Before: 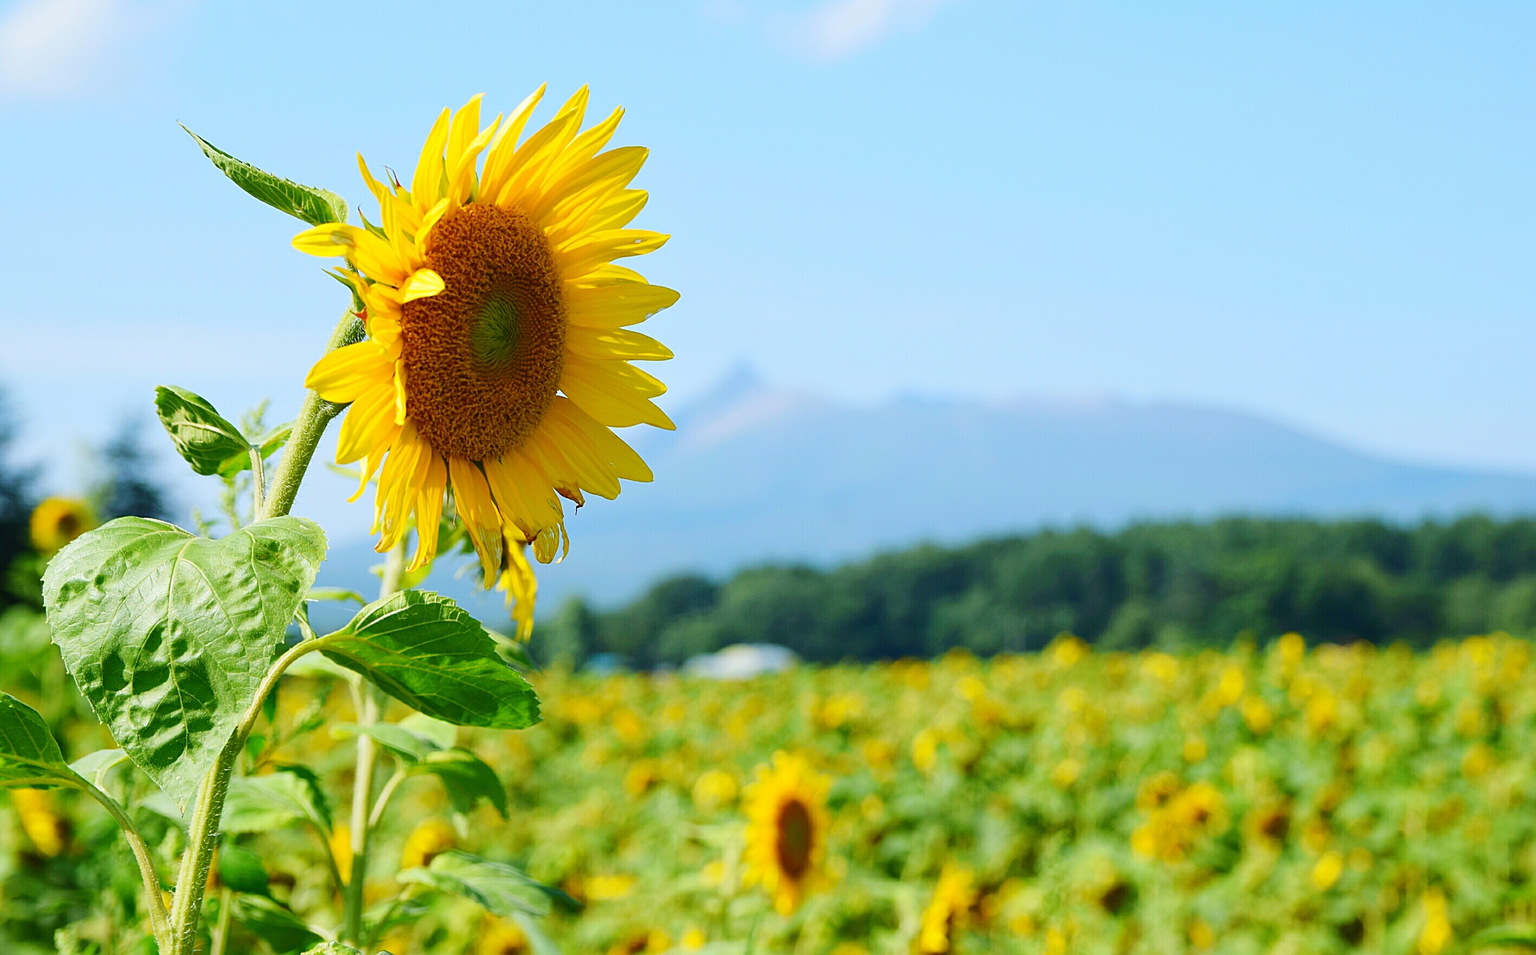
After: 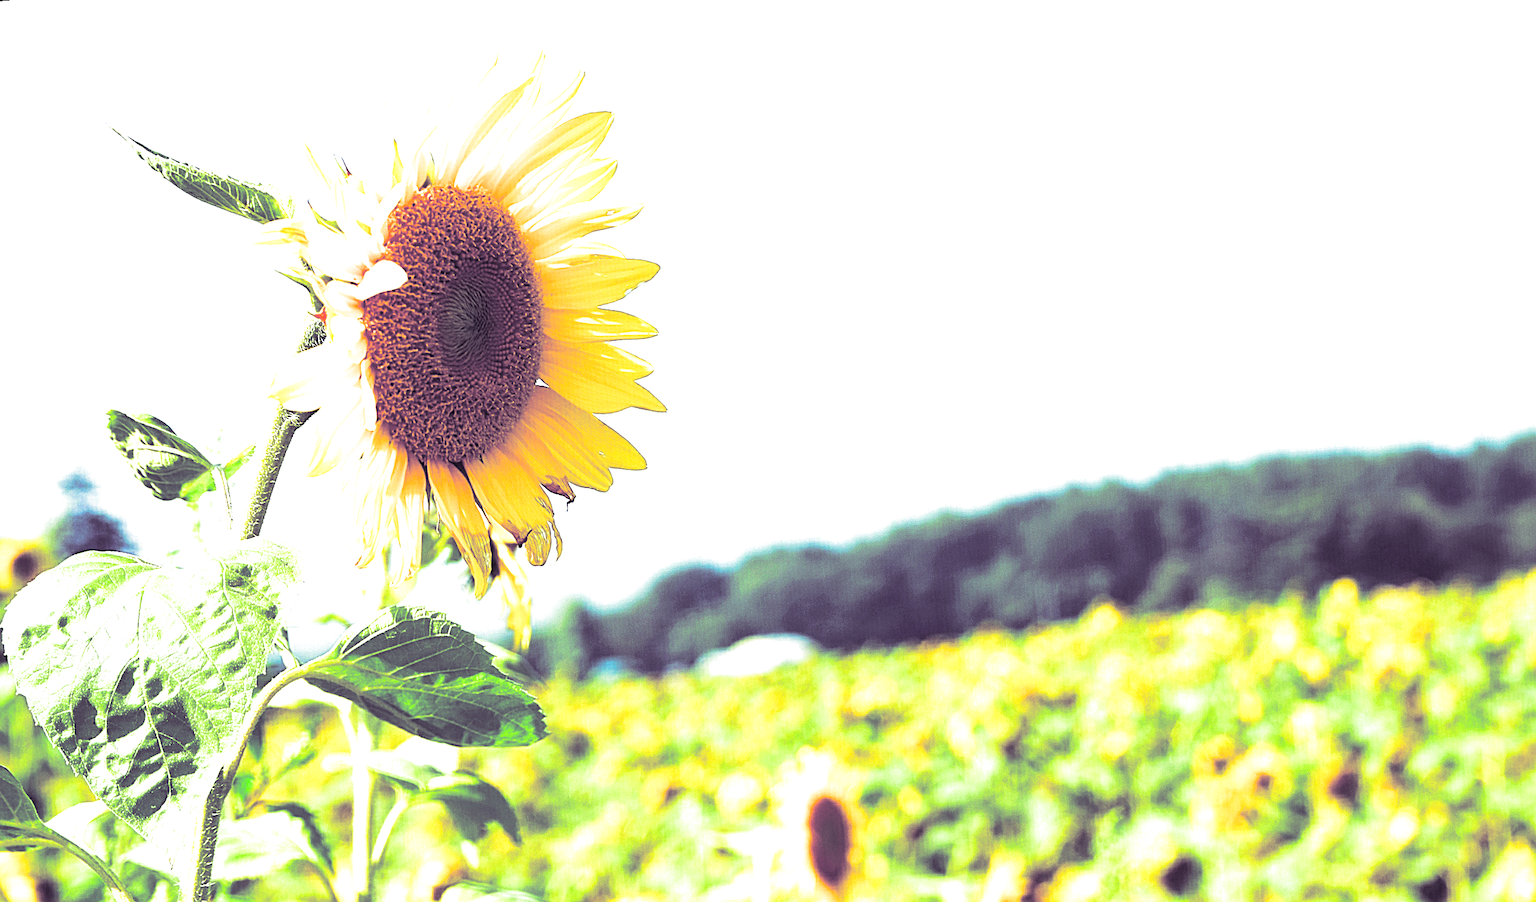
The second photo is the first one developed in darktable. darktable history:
crop and rotate: top 2.479%, bottom 3.018%
split-toning: shadows › hue 266.4°, shadows › saturation 0.4, highlights › hue 61.2°, highlights › saturation 0.3, compress 0%
sharpen: on, module defaults
rotate and perspective: rotation -4.57°, crop left 0.054, crop right 0.944, crop top 0.087, crop bottom 0.914
exposure: black level correction 0, exposure 1.3 EV, compensate exposure bias true, compensate highlight preservation false
